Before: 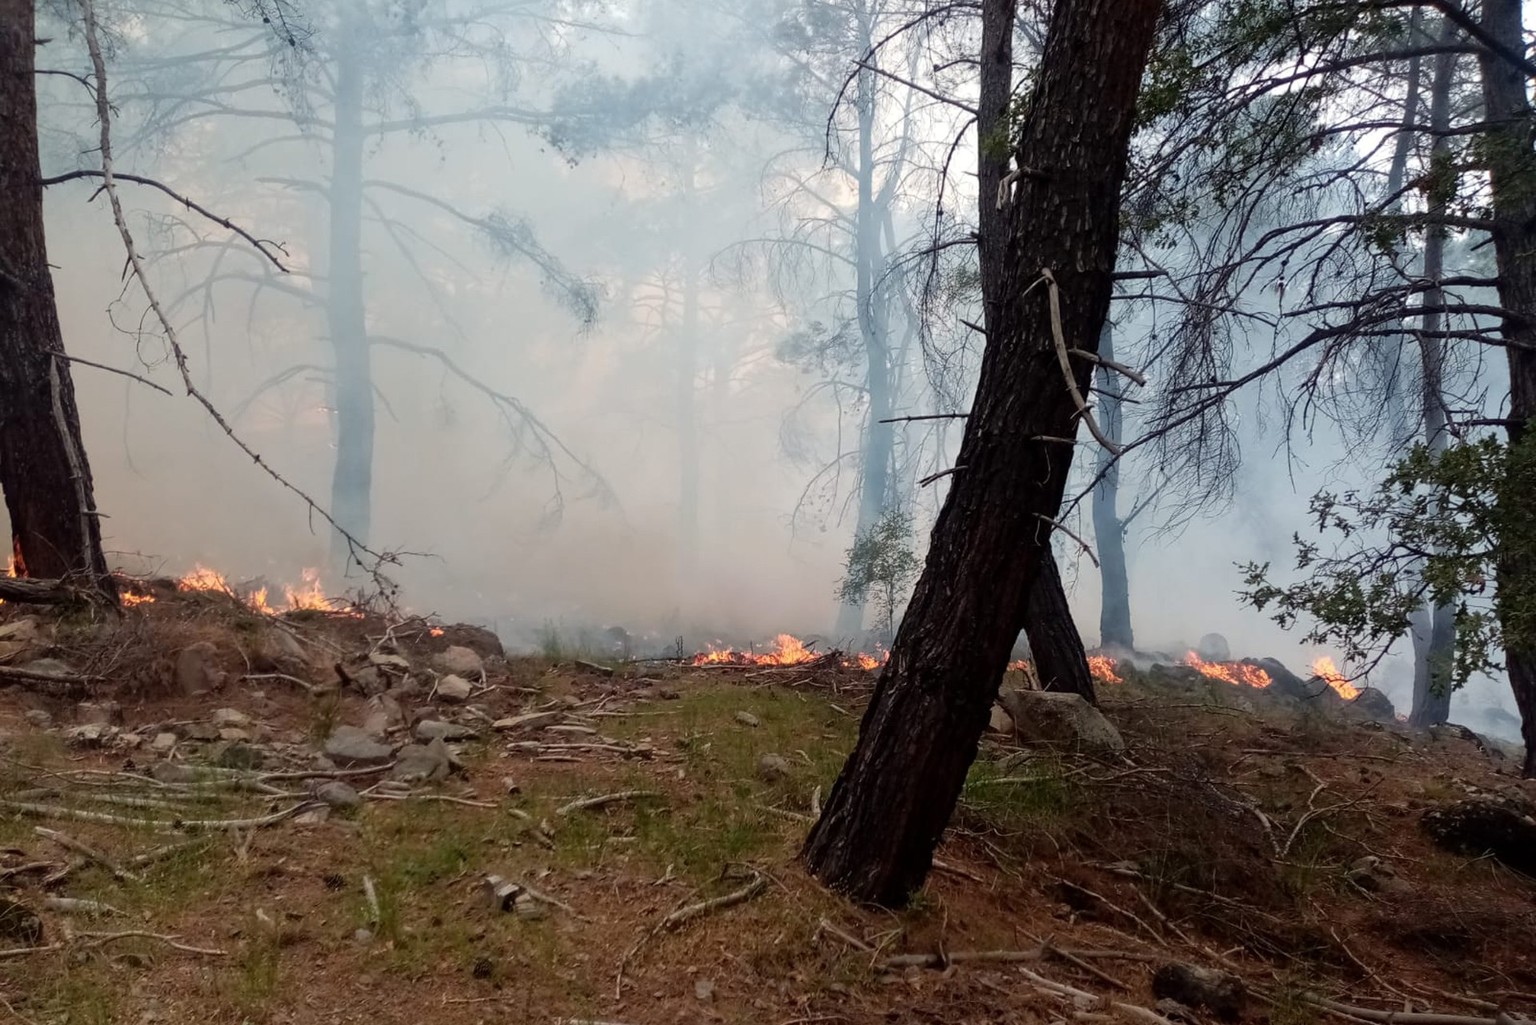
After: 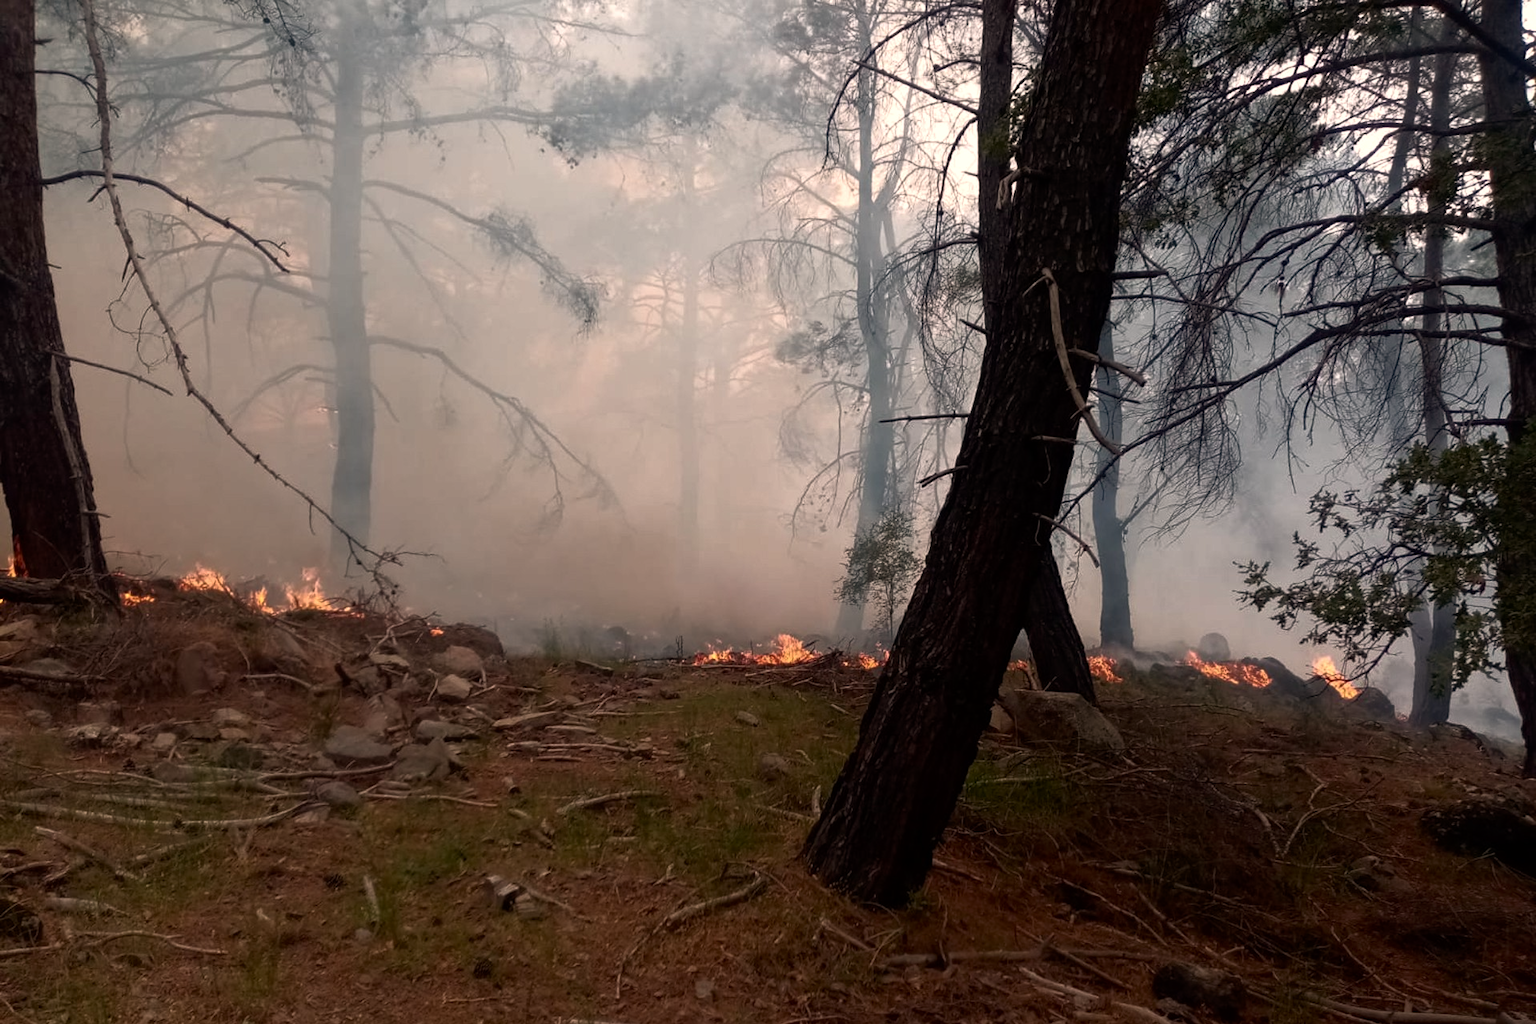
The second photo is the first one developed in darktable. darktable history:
rgb curve: curves: ch0 [(0, 0) (0.415, 0.237) (1, 1)]
shadows and highlights: shadows -30, highlights 30
white balance: red 1.127, blue 0.943
